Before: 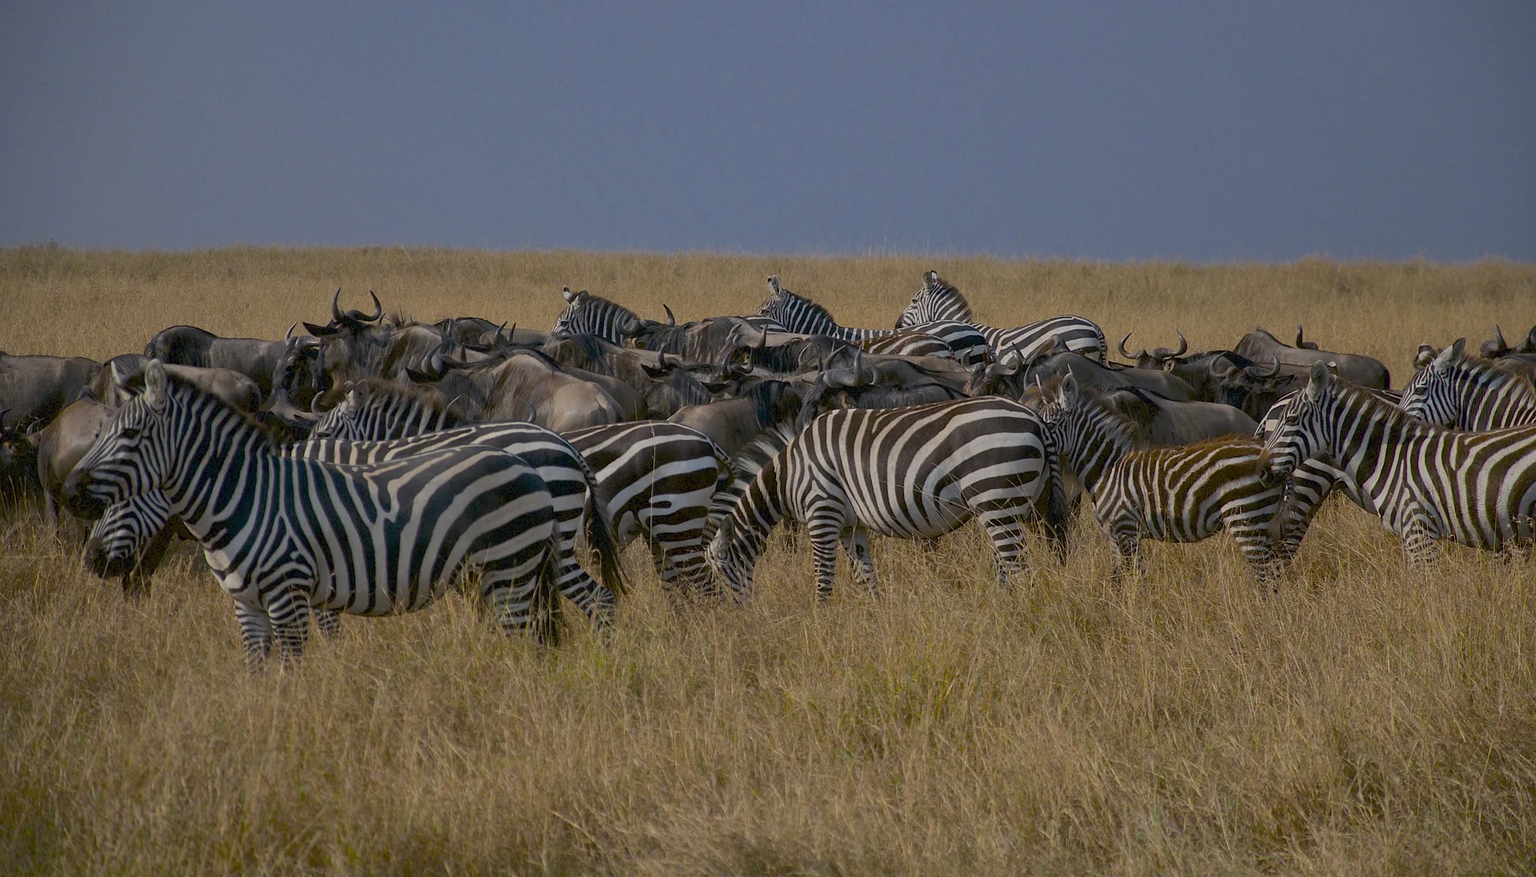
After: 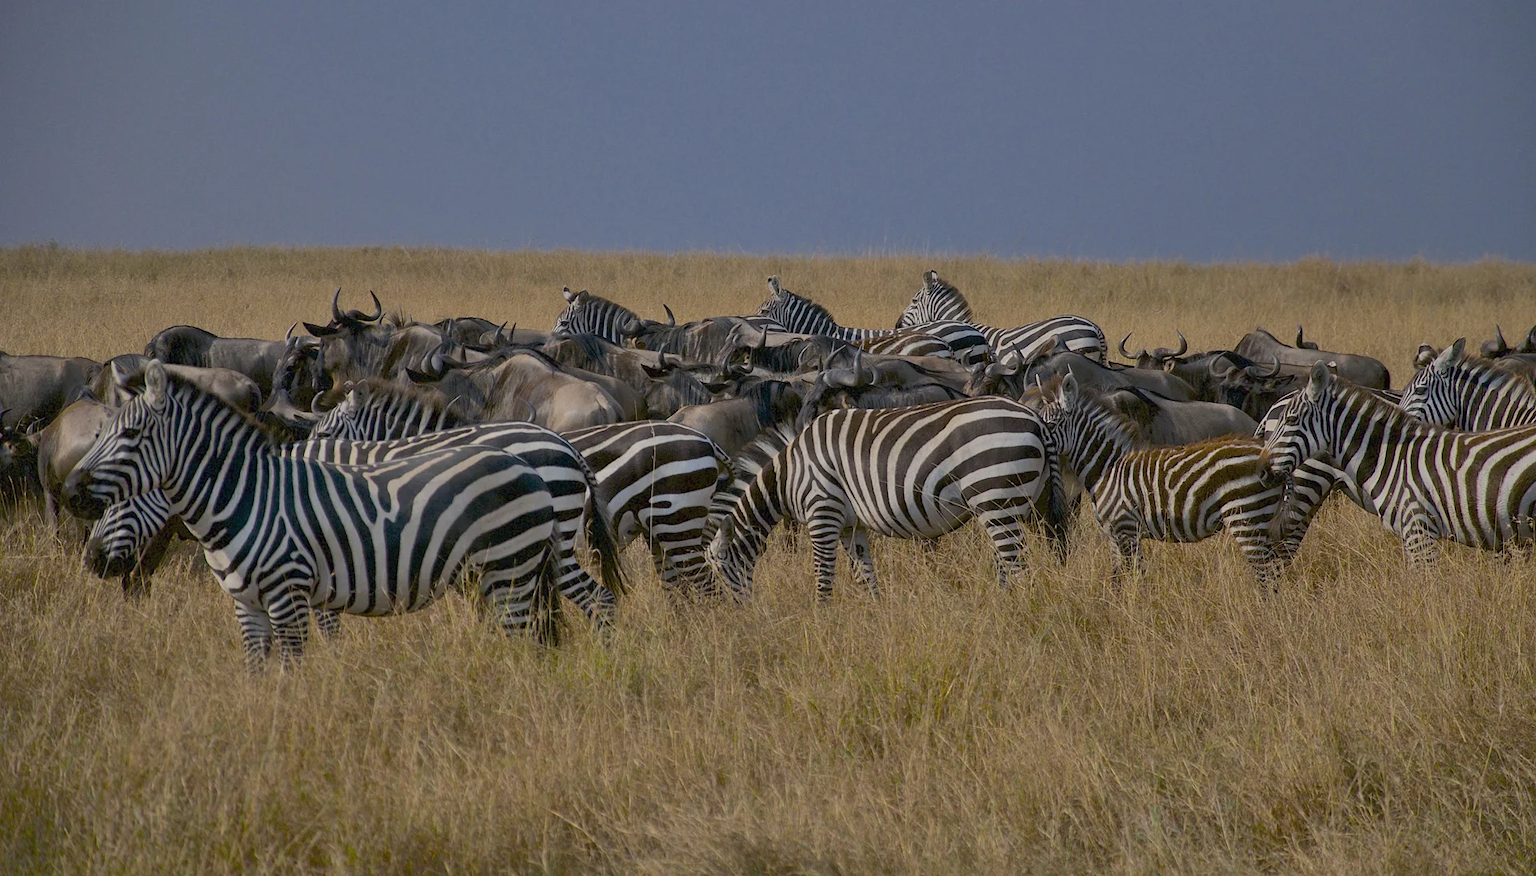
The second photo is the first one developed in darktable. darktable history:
shadows and highlights: shadows 52.55, soften with gaussian
